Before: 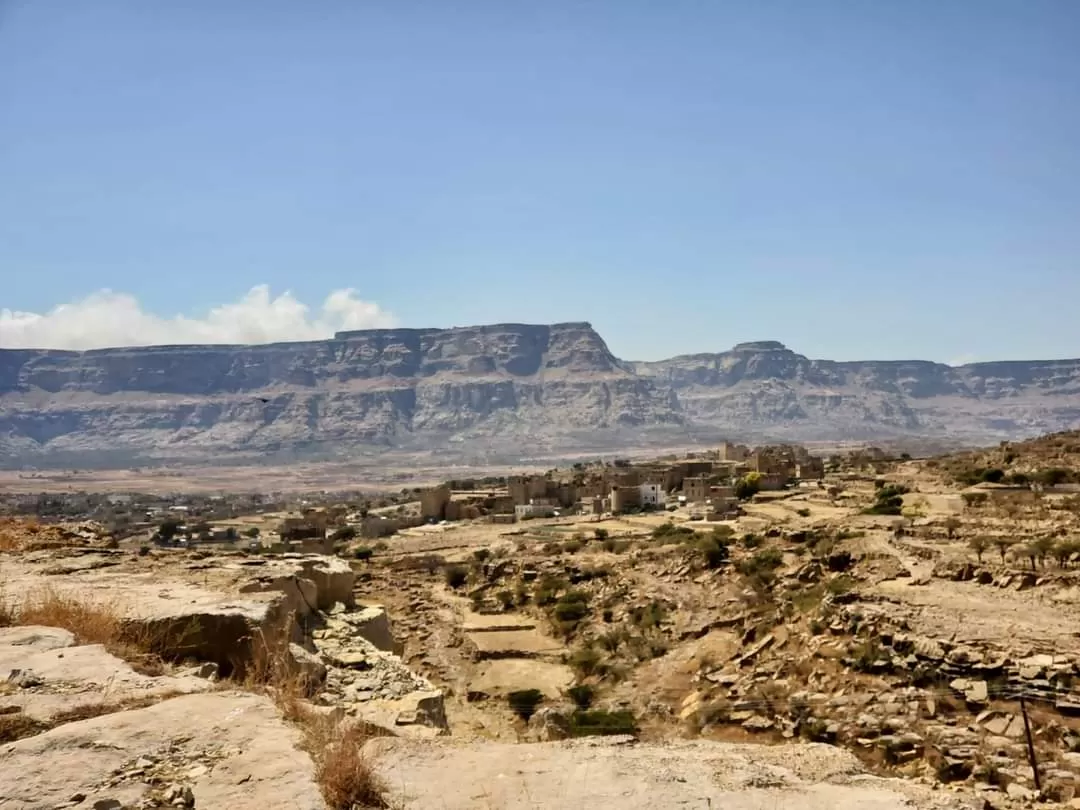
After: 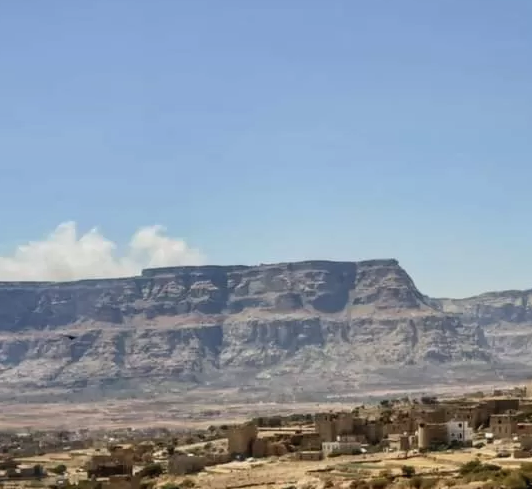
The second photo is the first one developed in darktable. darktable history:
contrast brightness saturation: contrast -0.126
crop: left 17.935%, top 7.787%, right 32.785%, bottom 31.744%
local contrast: on, module defaults
